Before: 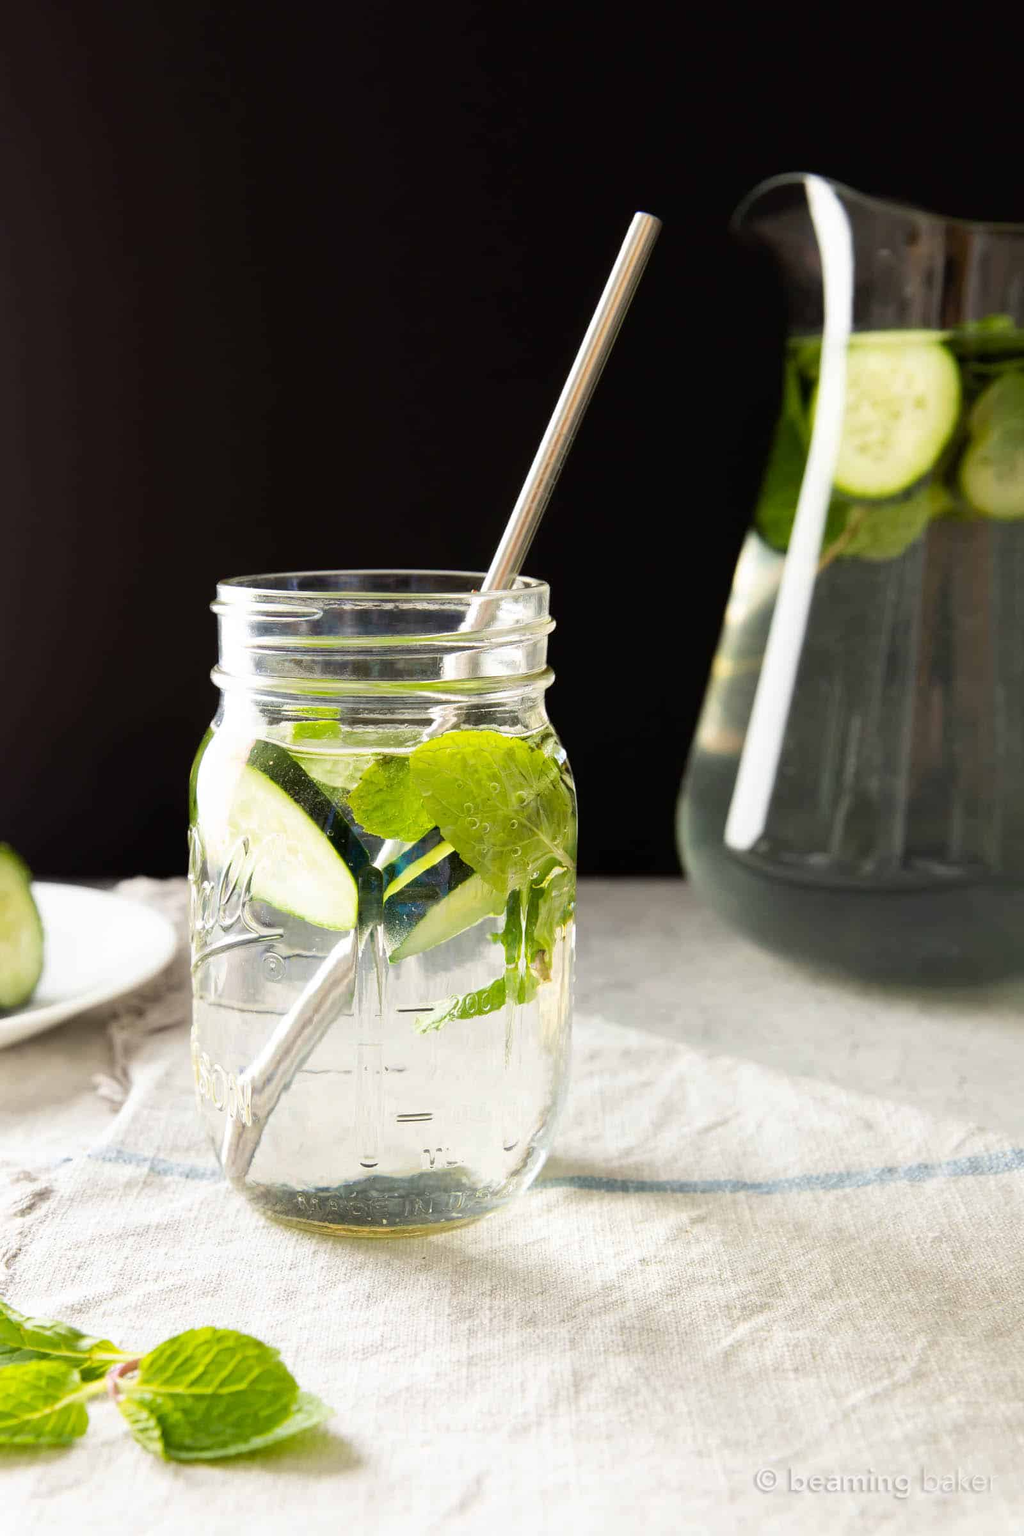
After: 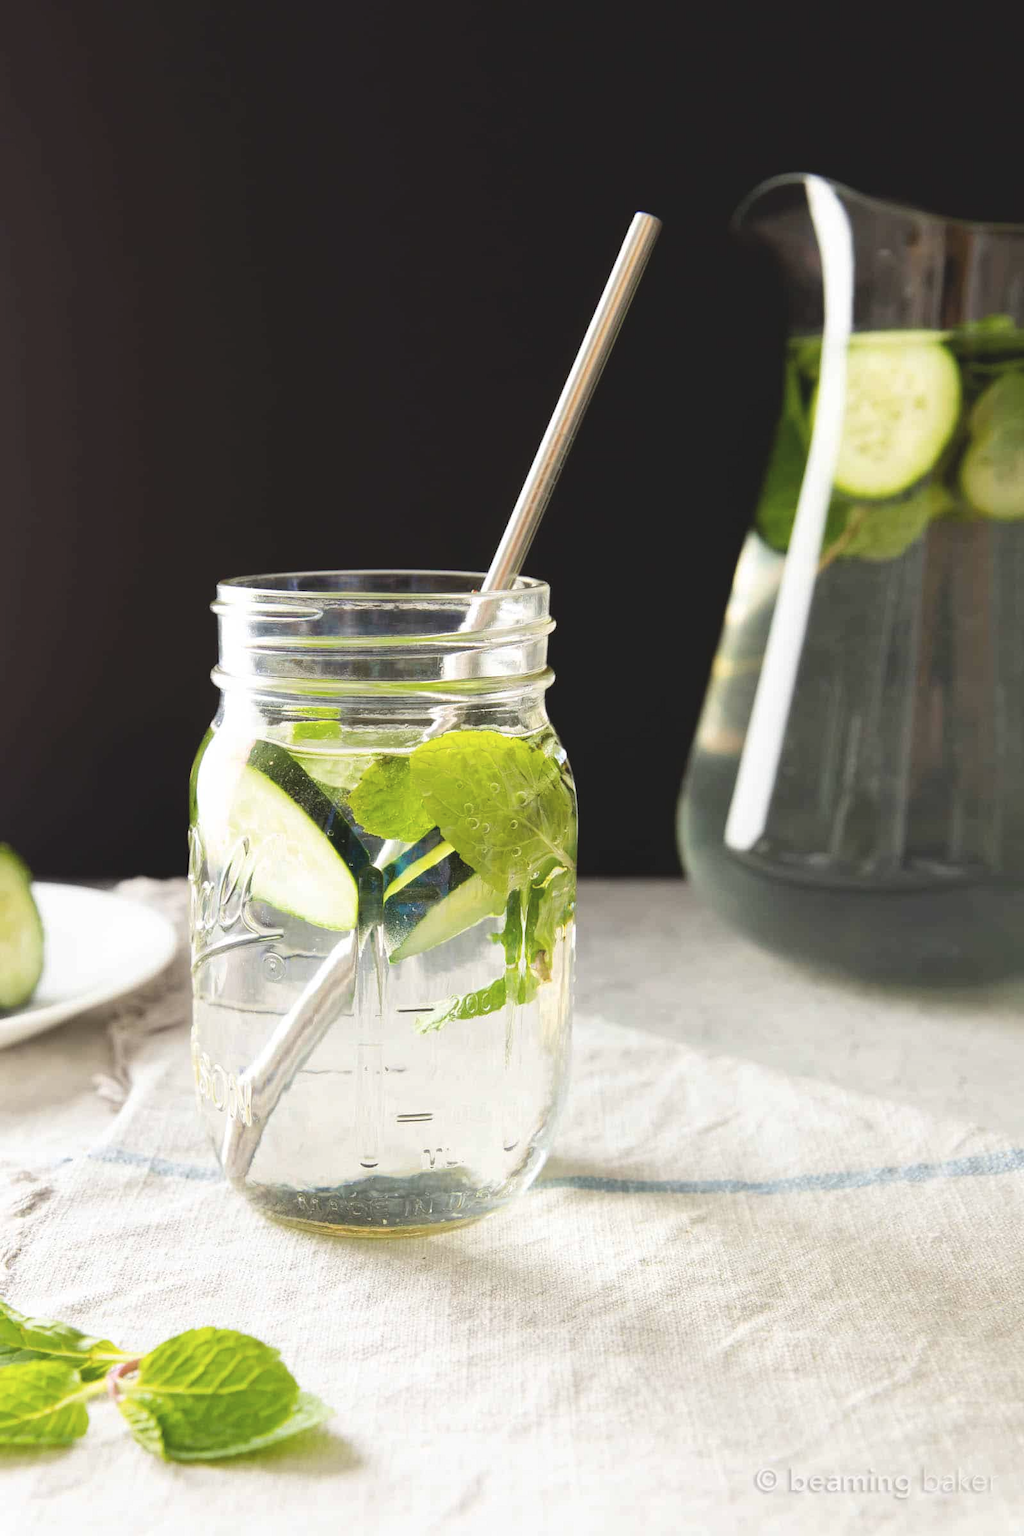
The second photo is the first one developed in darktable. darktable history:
color balance "[matte effect]": lift [1.007, 1, 1, 1], gamma [1.097, 1, 1, 1]
